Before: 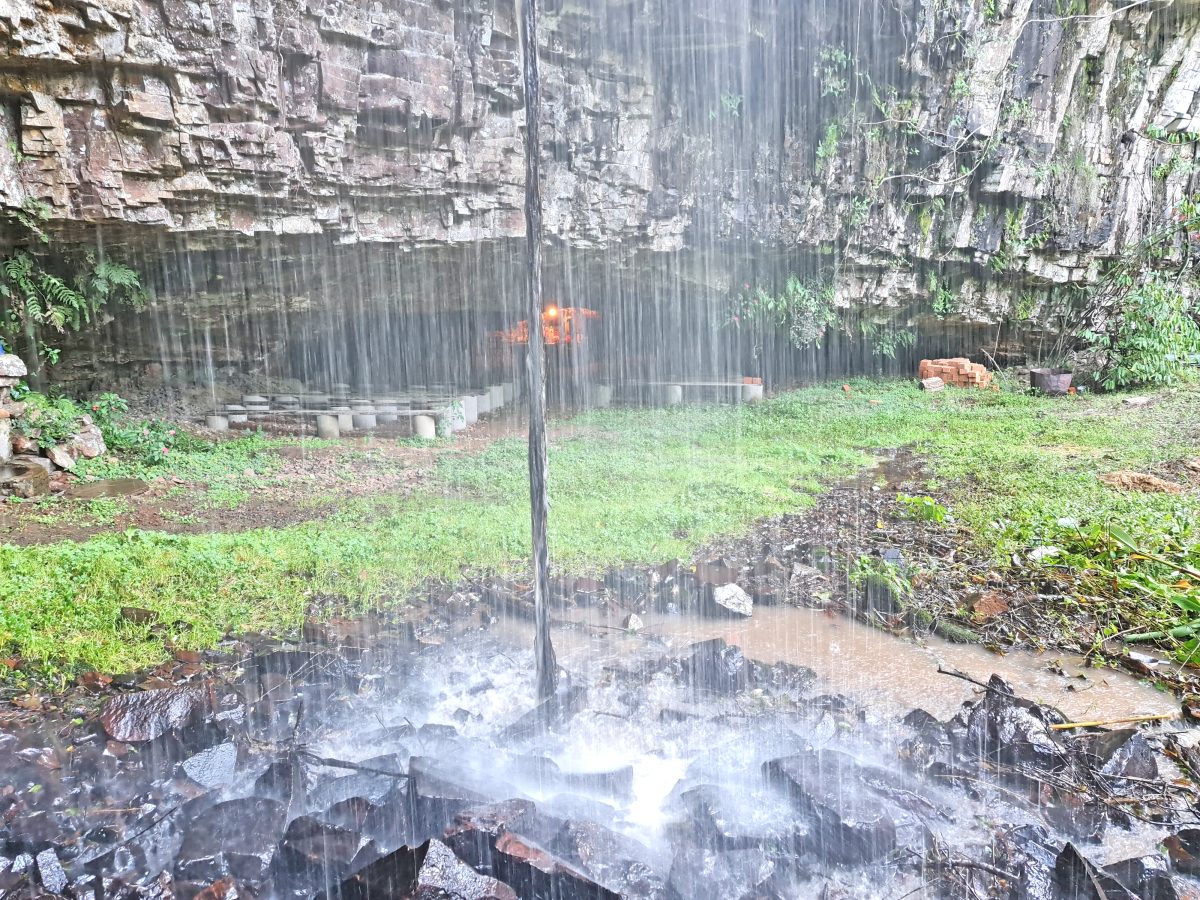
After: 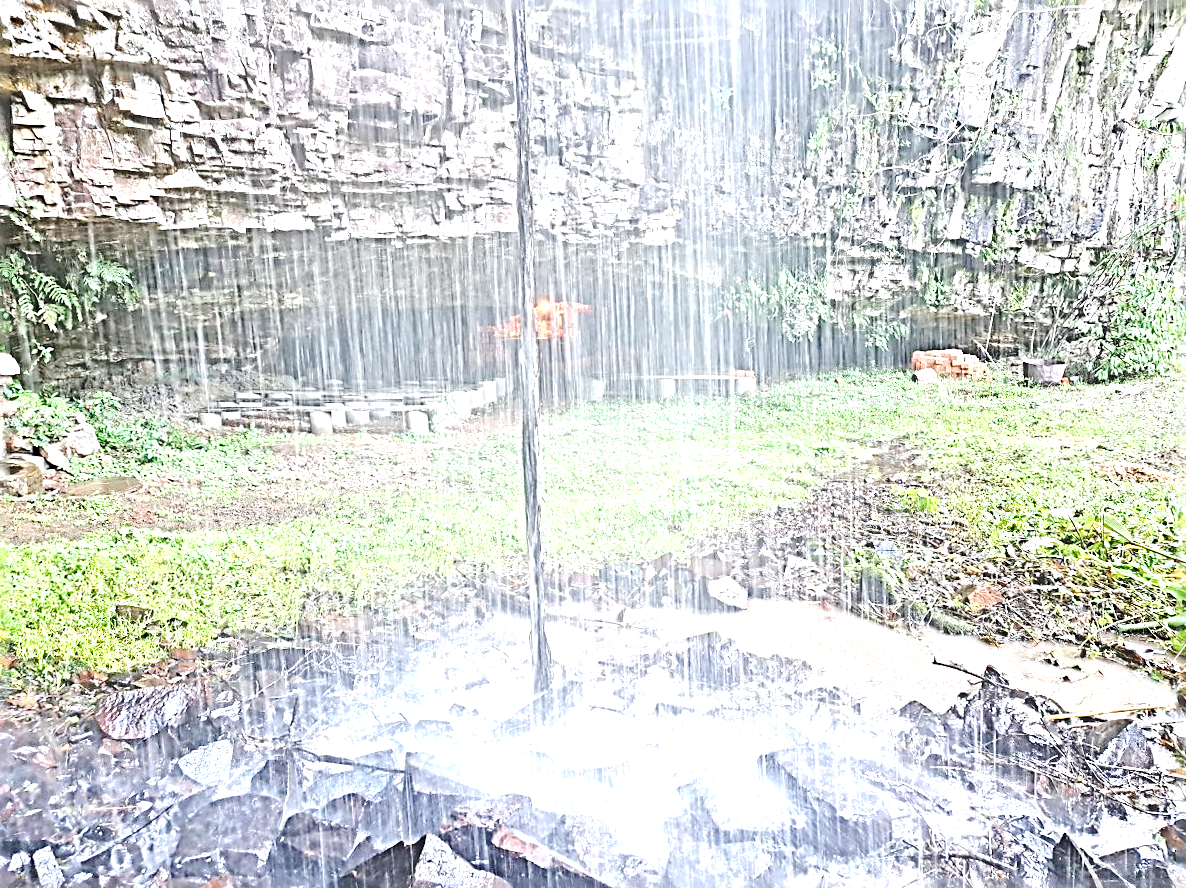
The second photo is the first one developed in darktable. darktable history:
exposure: black level correction -0.005, exposure 1.002 EV, compensate highlight preservation false
tone curve: curves: ch0 [(0, 0) (0.003, 0.09) (0.011, 0.095) (0.025, 0.097) (0.044, 0.108) (0.069, 0.117) (0.1, 0.129) (0.136, 0.151) (0.177, 0.185) (0.224, 0.229) (0.277, 0.299) (0.335, 0.379) (0.399, 0.469) (0.468, 0.55) (0.543, 0.629) (0.623, 0.702) (0.709, 0.775) (0.801, 0.85) (0.898, 0.91) (1, 1)], preserve colors none
sharpen: radius 3.69, amount 0.928
rotate and perspective: rotation -0.45°, automatic cropping original format, crop left 0.008, crop right 0.992, crop top 0.012, crop bottom 0.988
